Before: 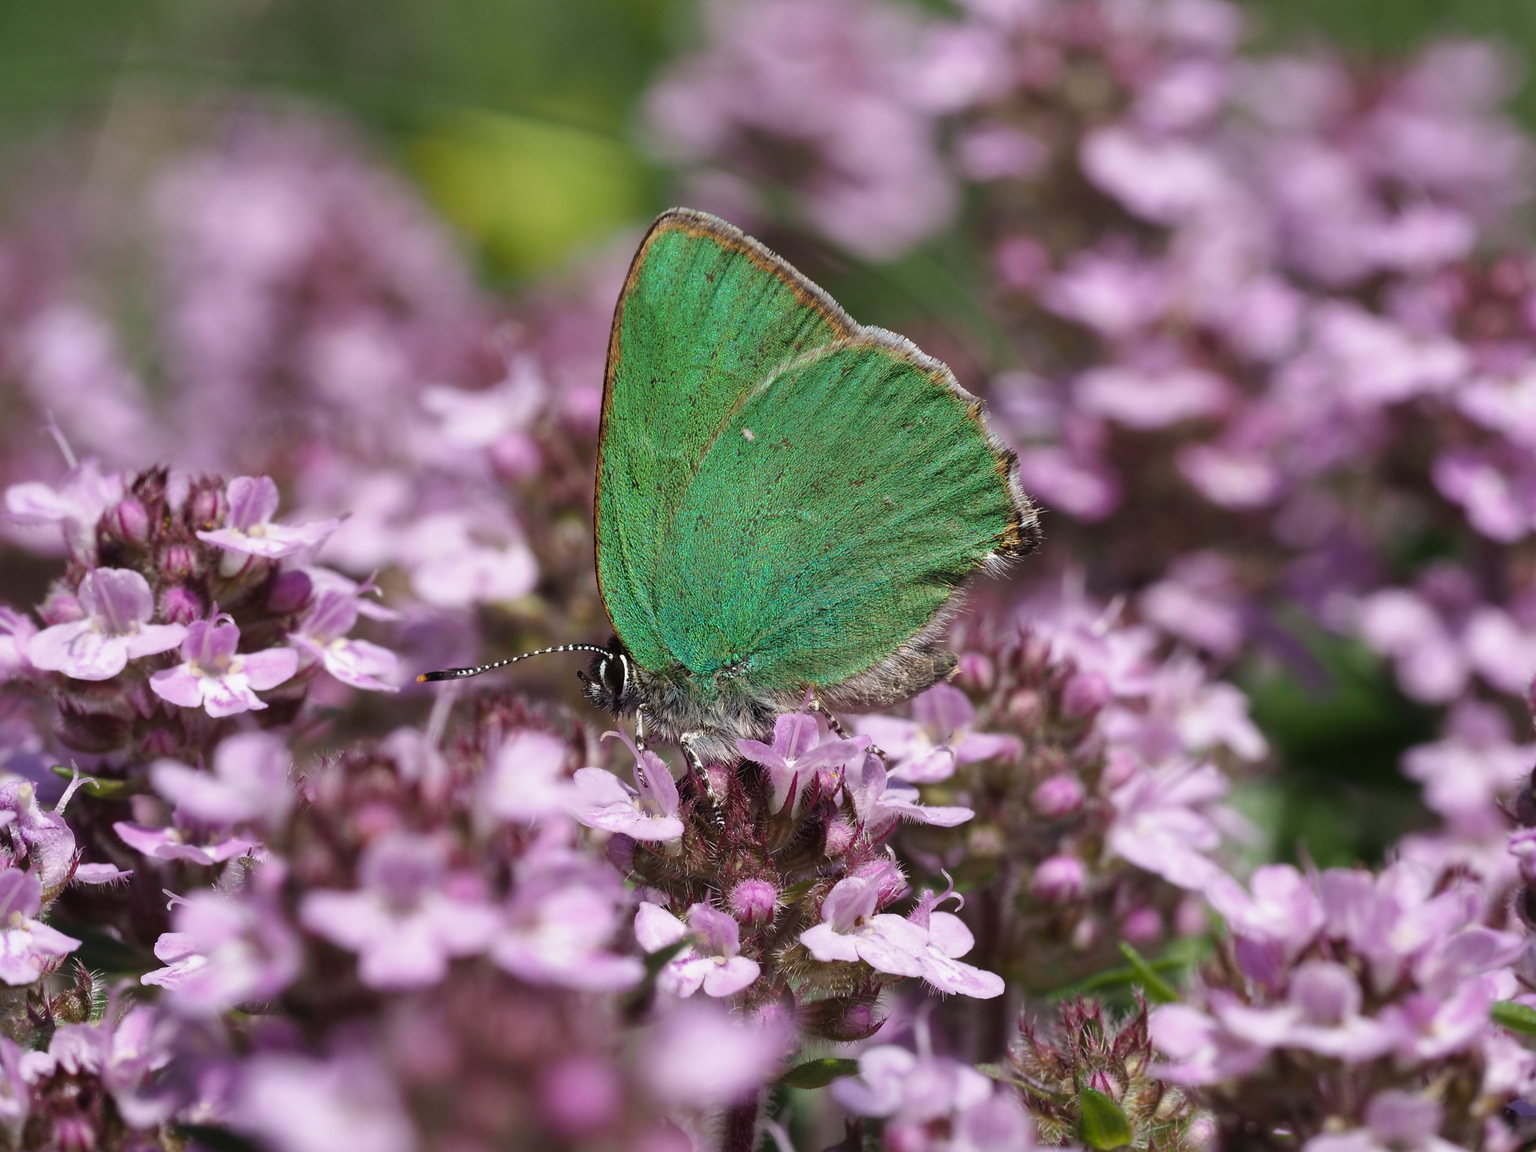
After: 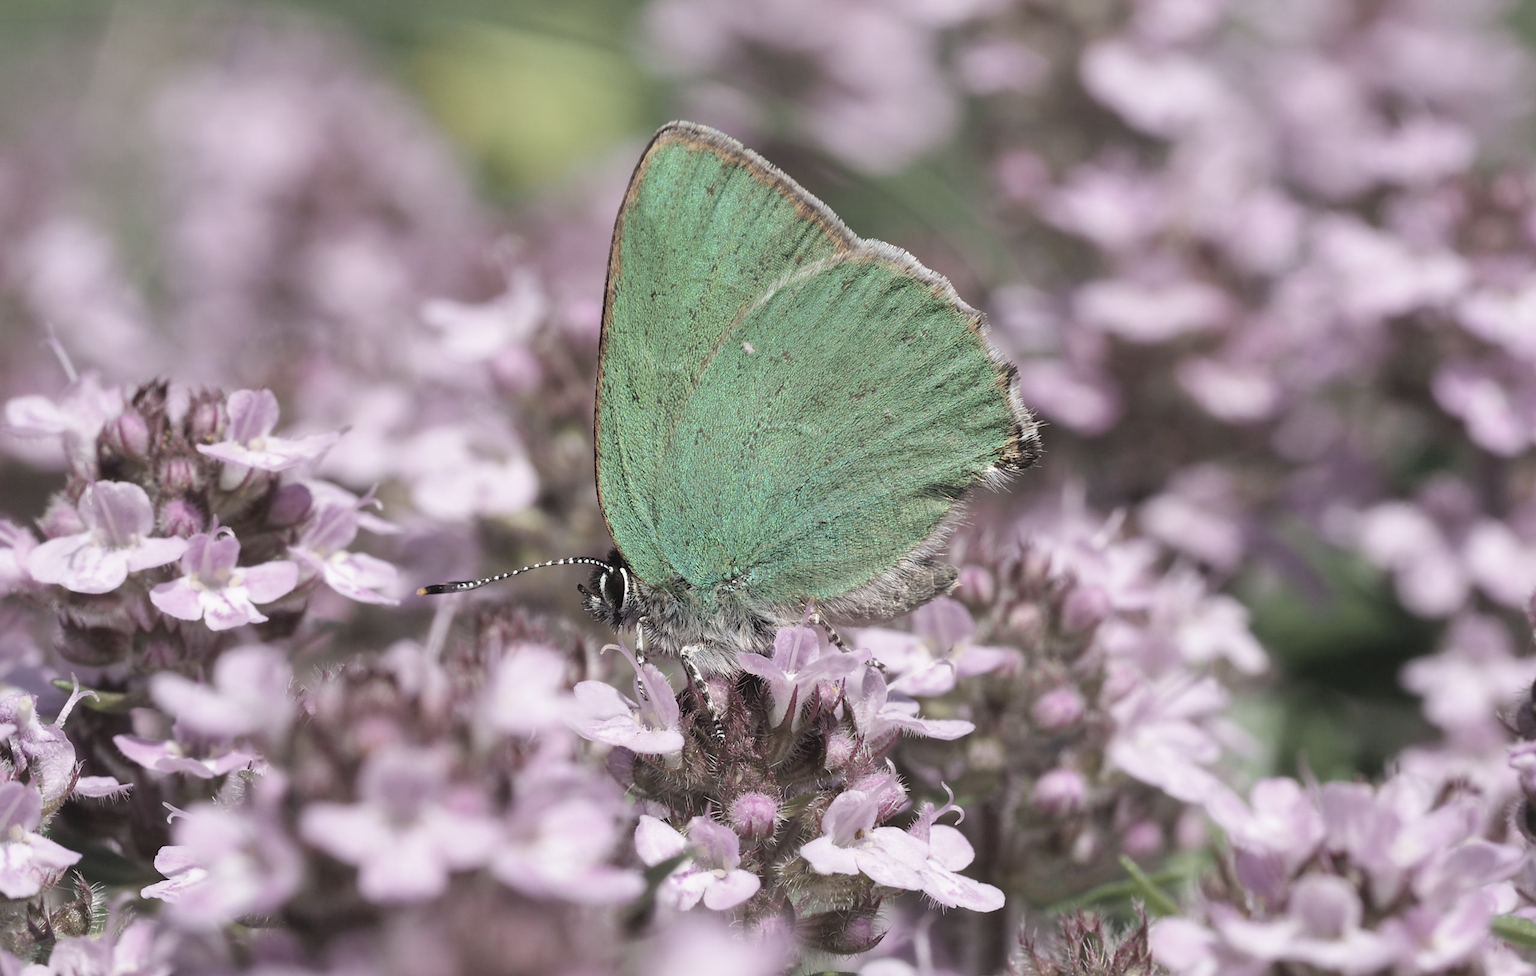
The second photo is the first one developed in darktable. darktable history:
crop: top 7.571%, bottom 7.589%
contrast brightness saturation: brightness 0.182, saturation -0.491
